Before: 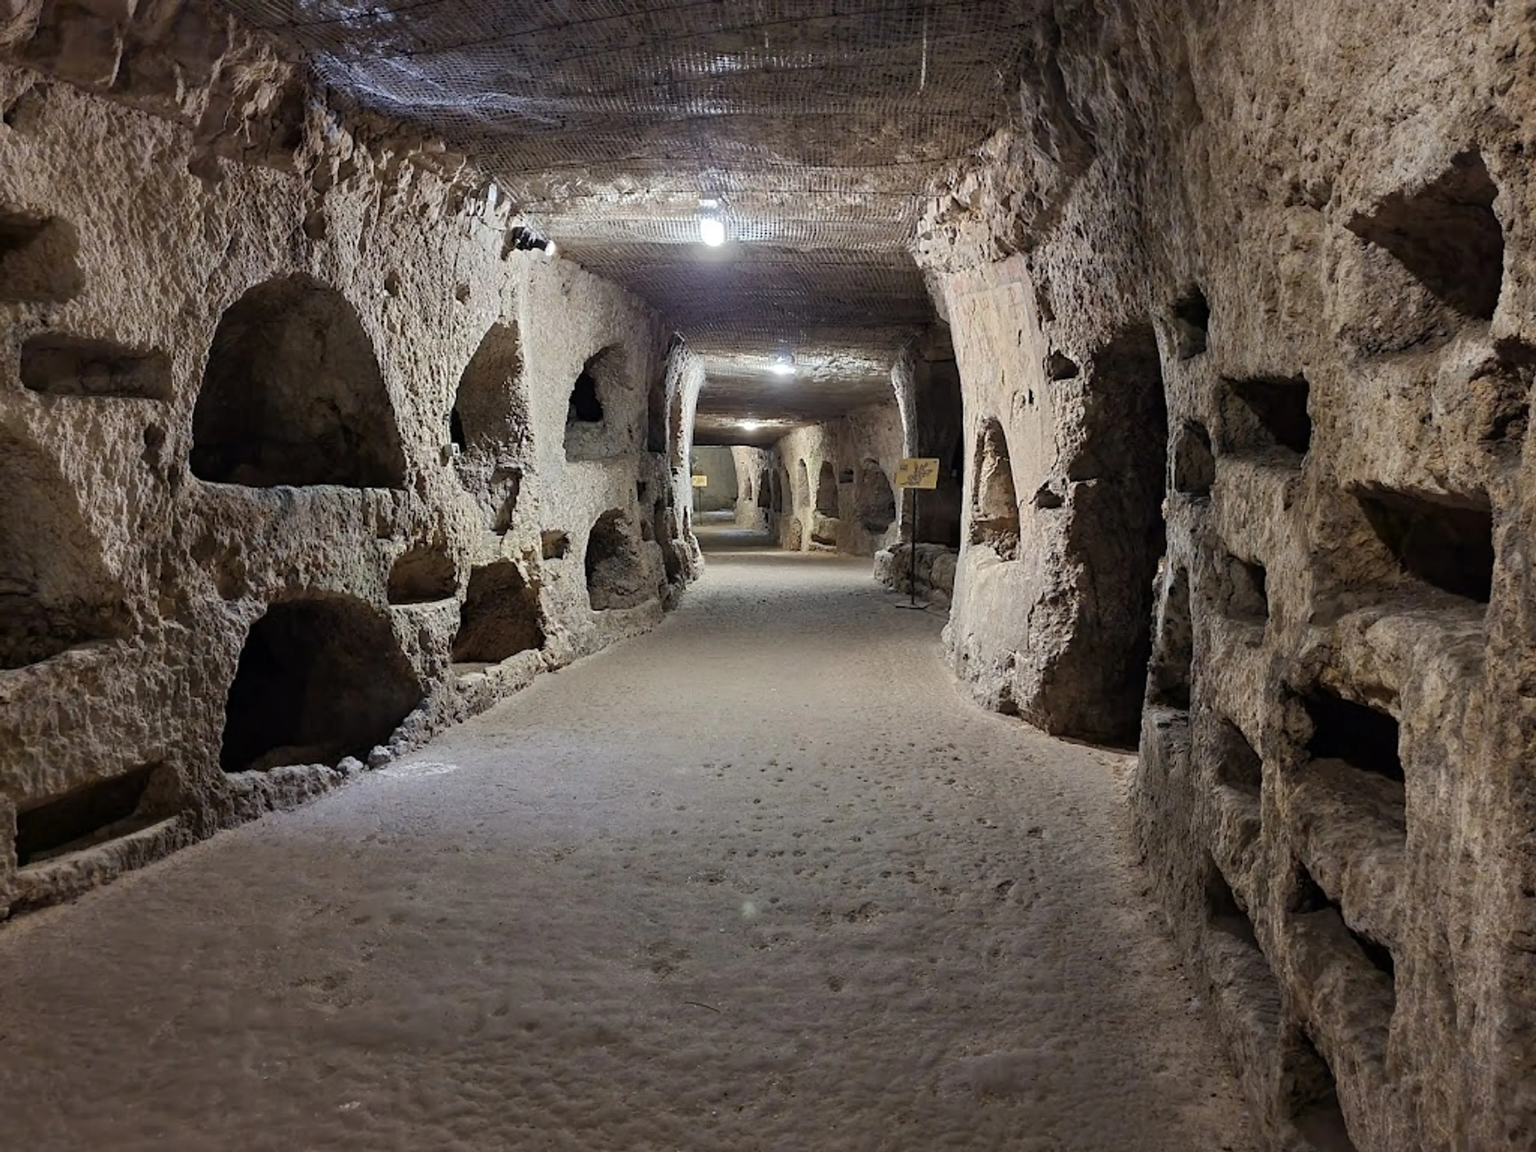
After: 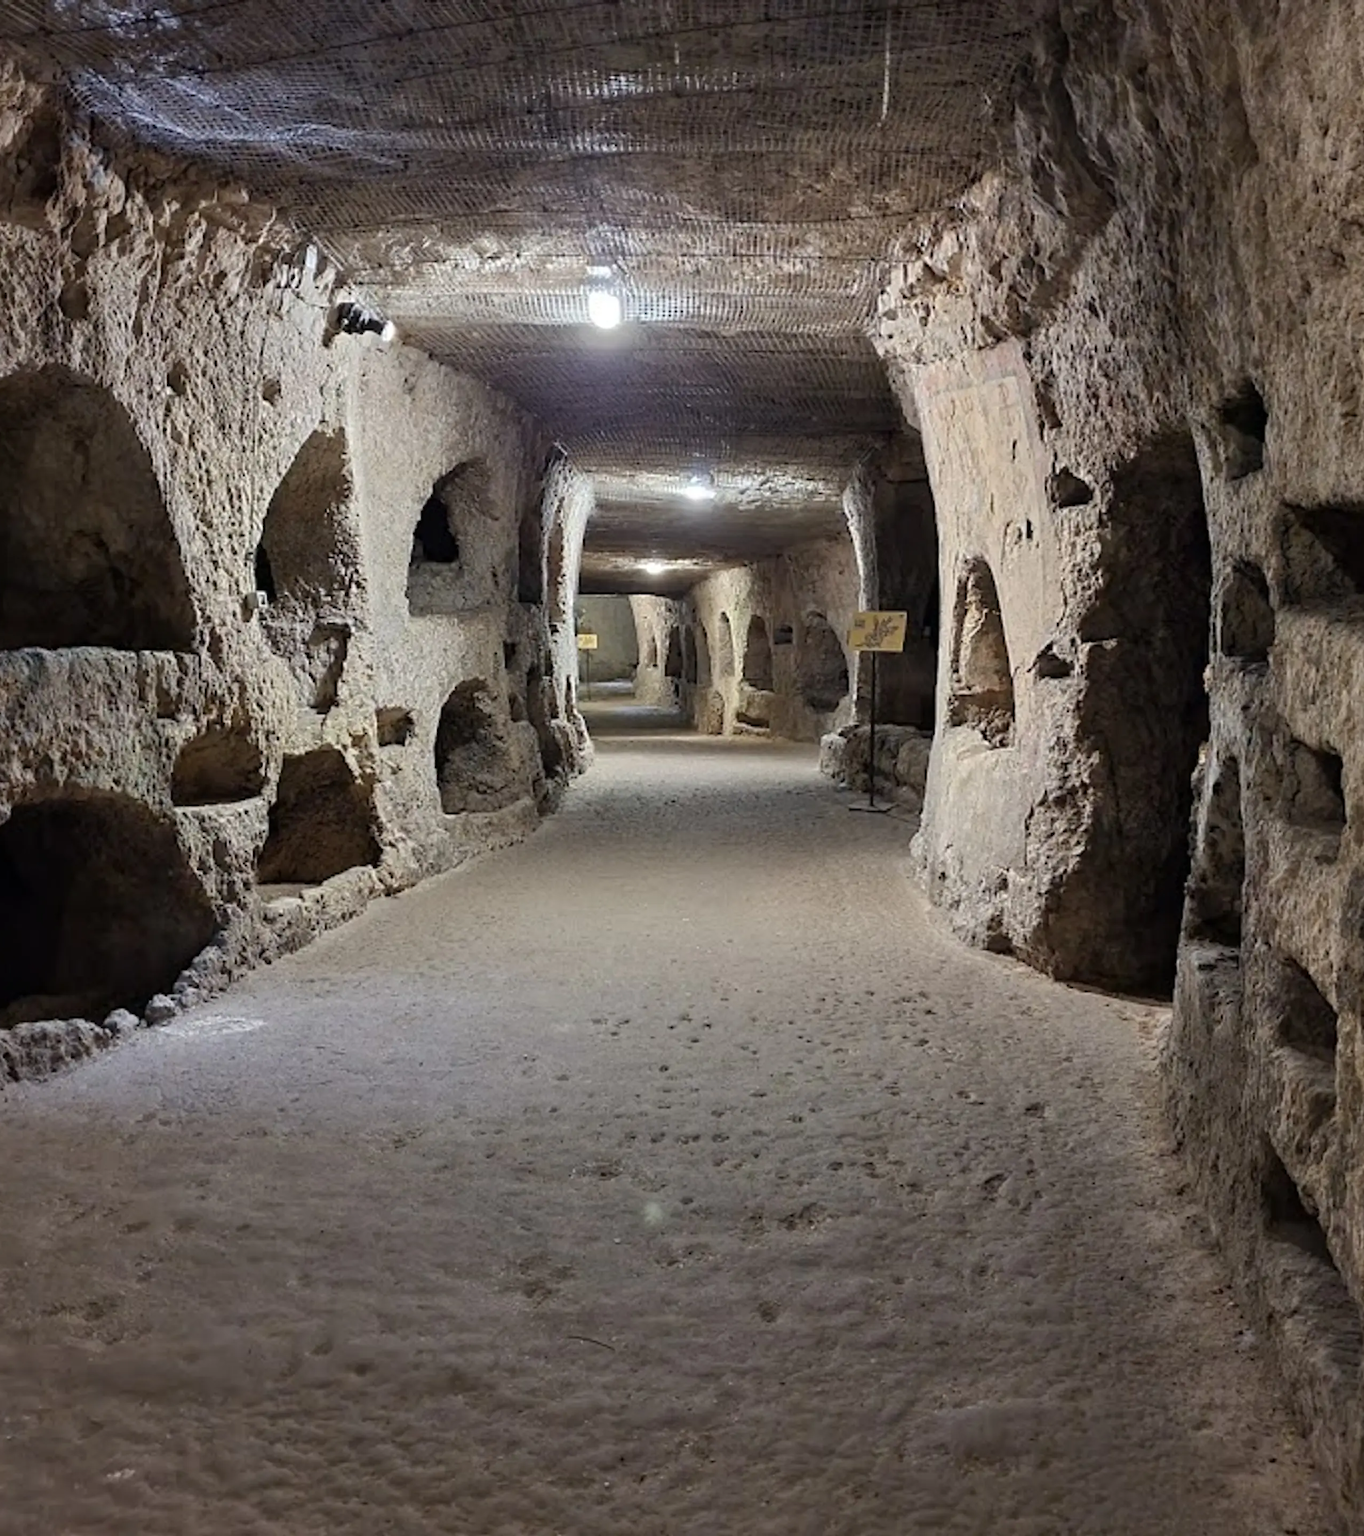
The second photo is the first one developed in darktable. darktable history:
crop: left 16.891%, right 16.468%
